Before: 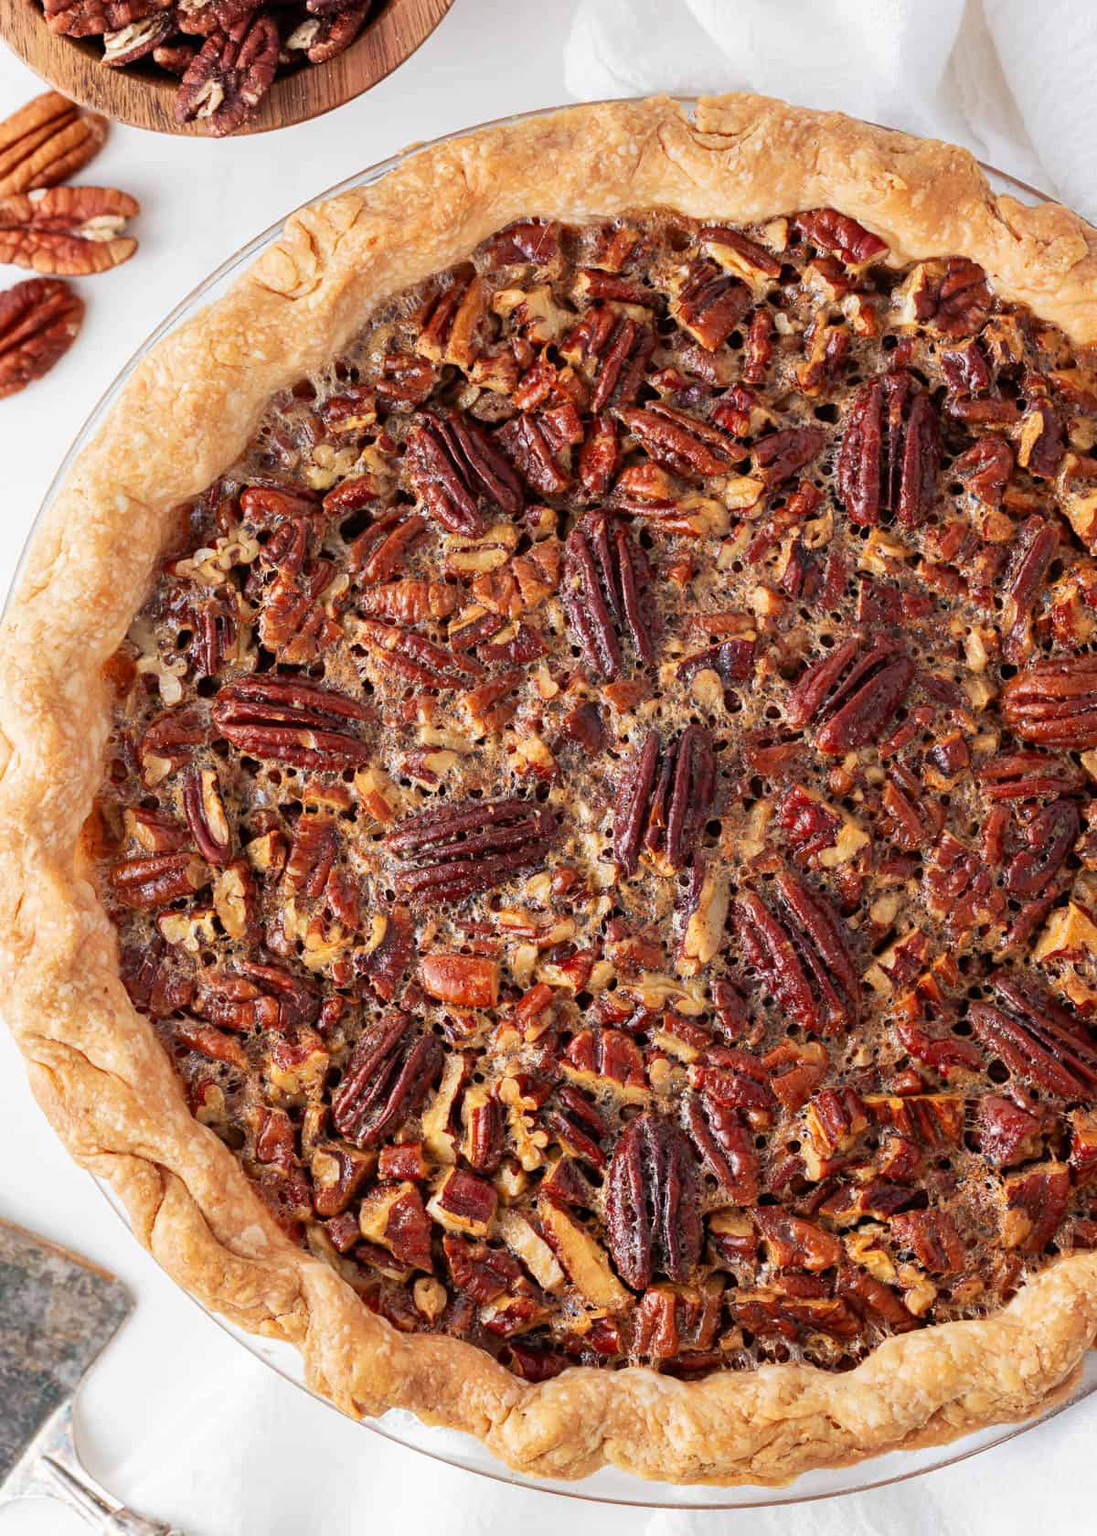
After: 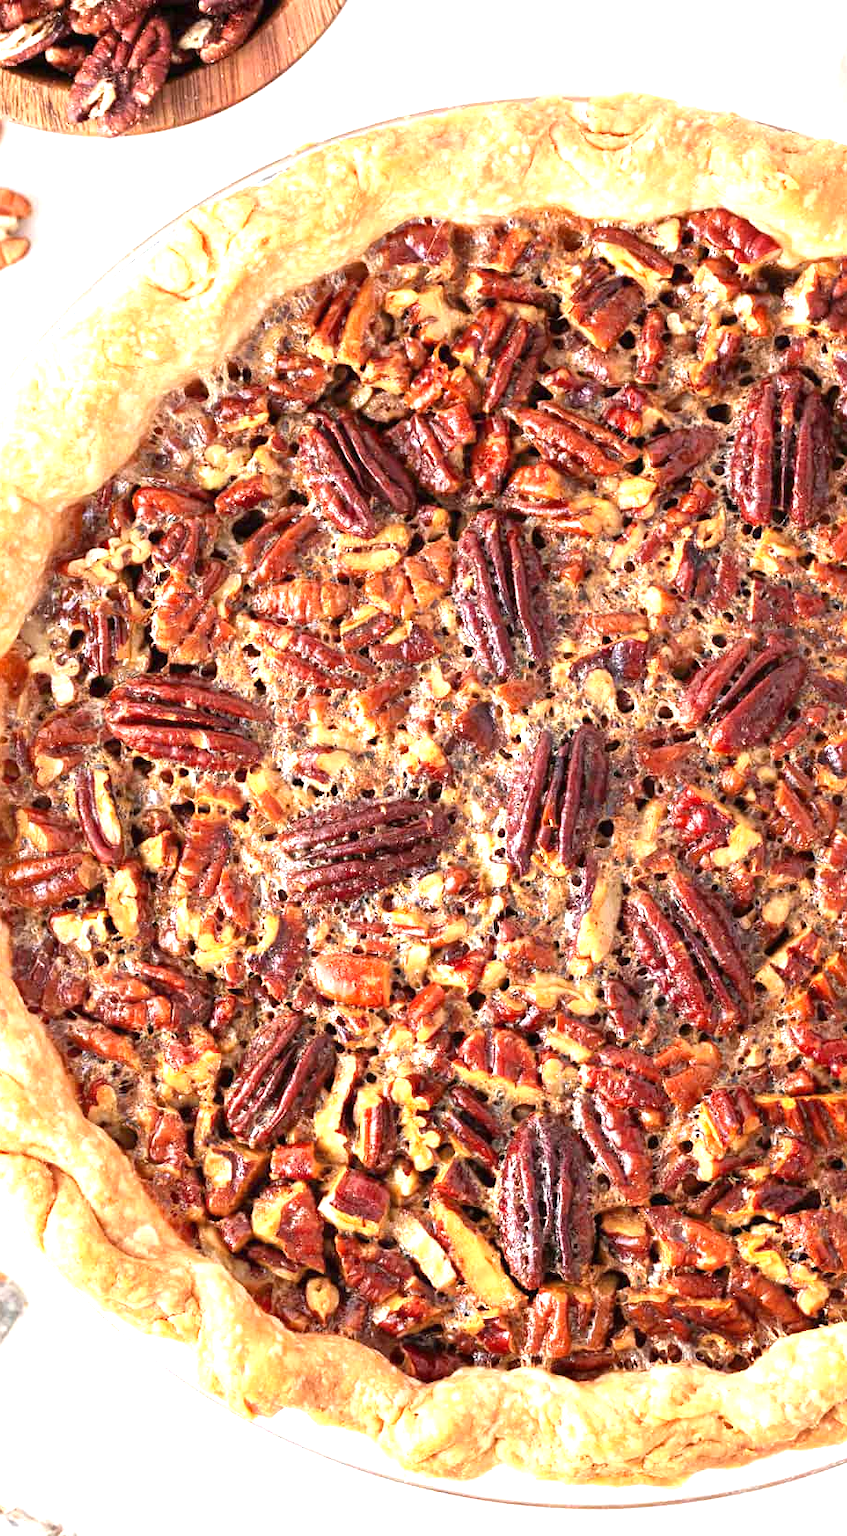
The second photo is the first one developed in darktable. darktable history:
crop: left 9.864%, right 12.838%
exposure: black level correction 0, exposure 1.2 EV, compensate highlight preservation false
